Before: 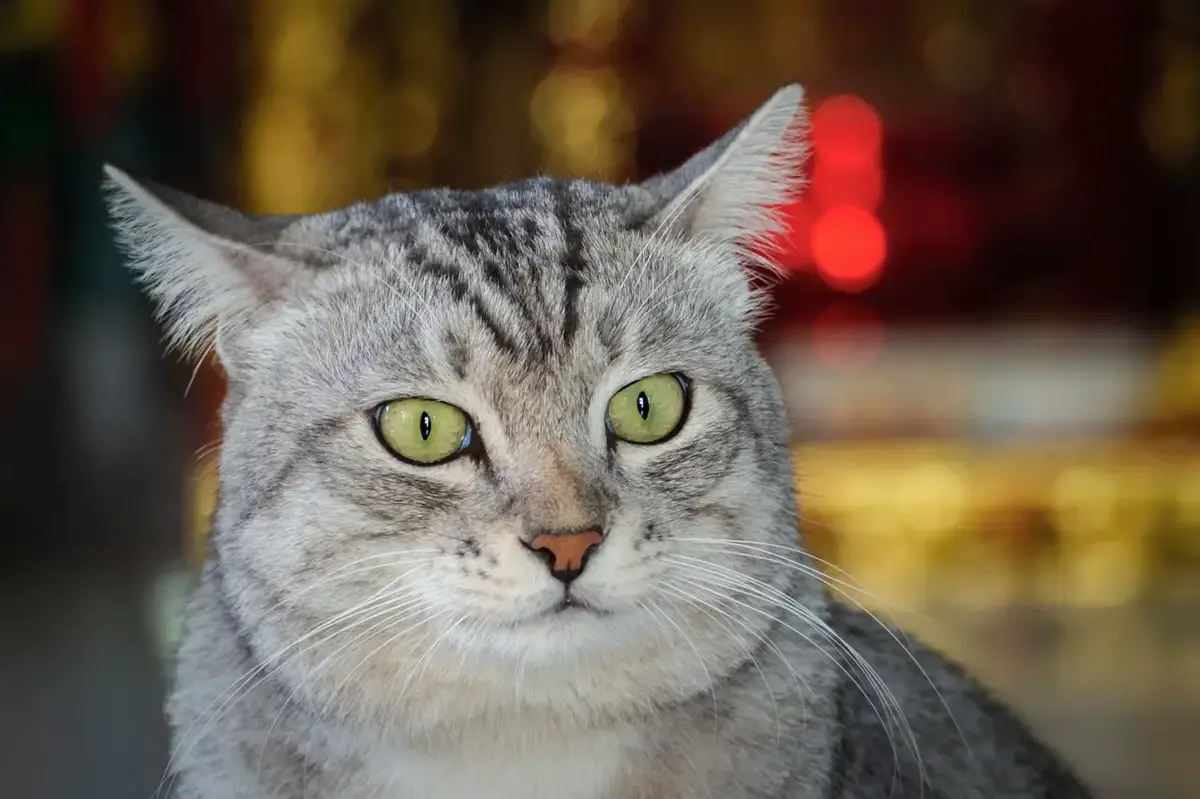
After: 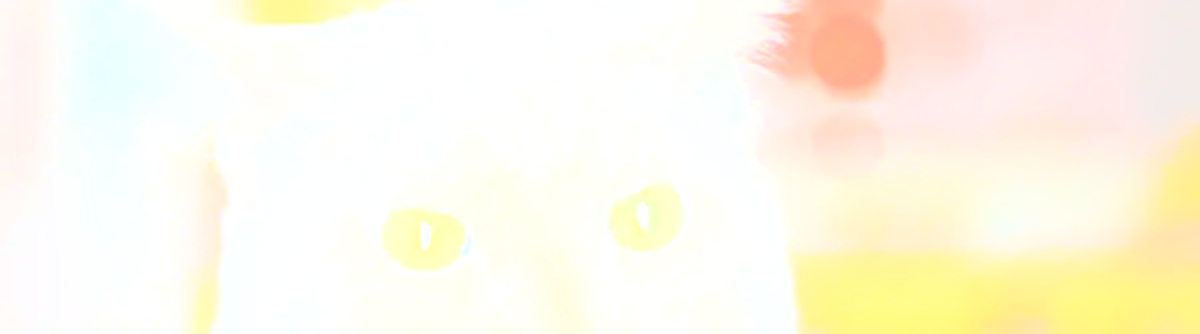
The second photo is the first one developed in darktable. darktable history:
exposure: black level correction -0.002, exposure 0.54 EV, compensate highlight preservation false
contrast brightness saturation: contrast 0.22
bloom: size 85%, threshold 5%, strength 85%
crop and rotate: top 23.84%, bottom 34.294%
